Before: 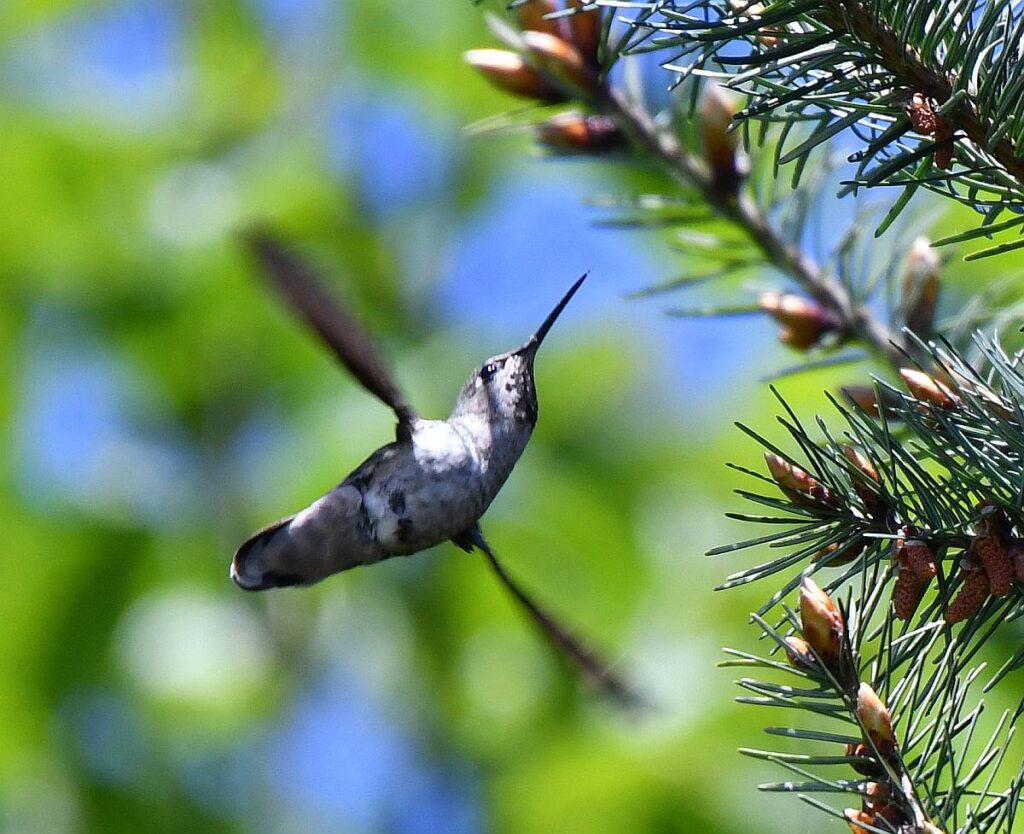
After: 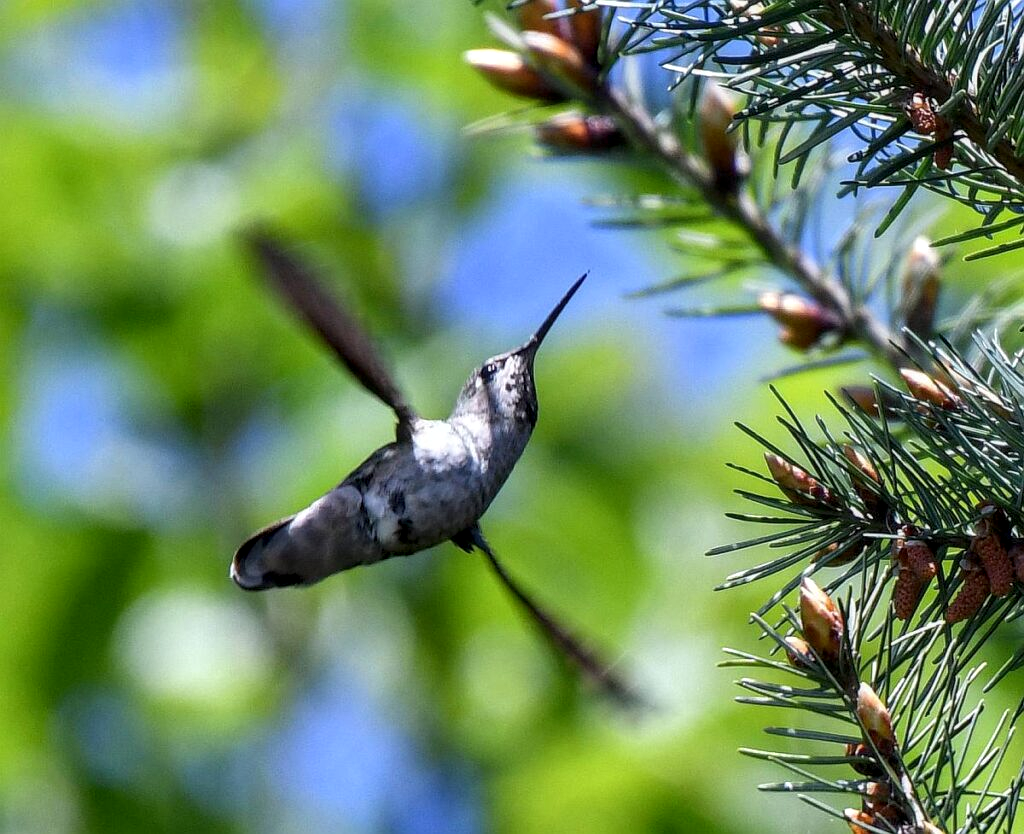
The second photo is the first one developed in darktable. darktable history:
local contrast: detail 130%
tone equalizer: on, module defaults
